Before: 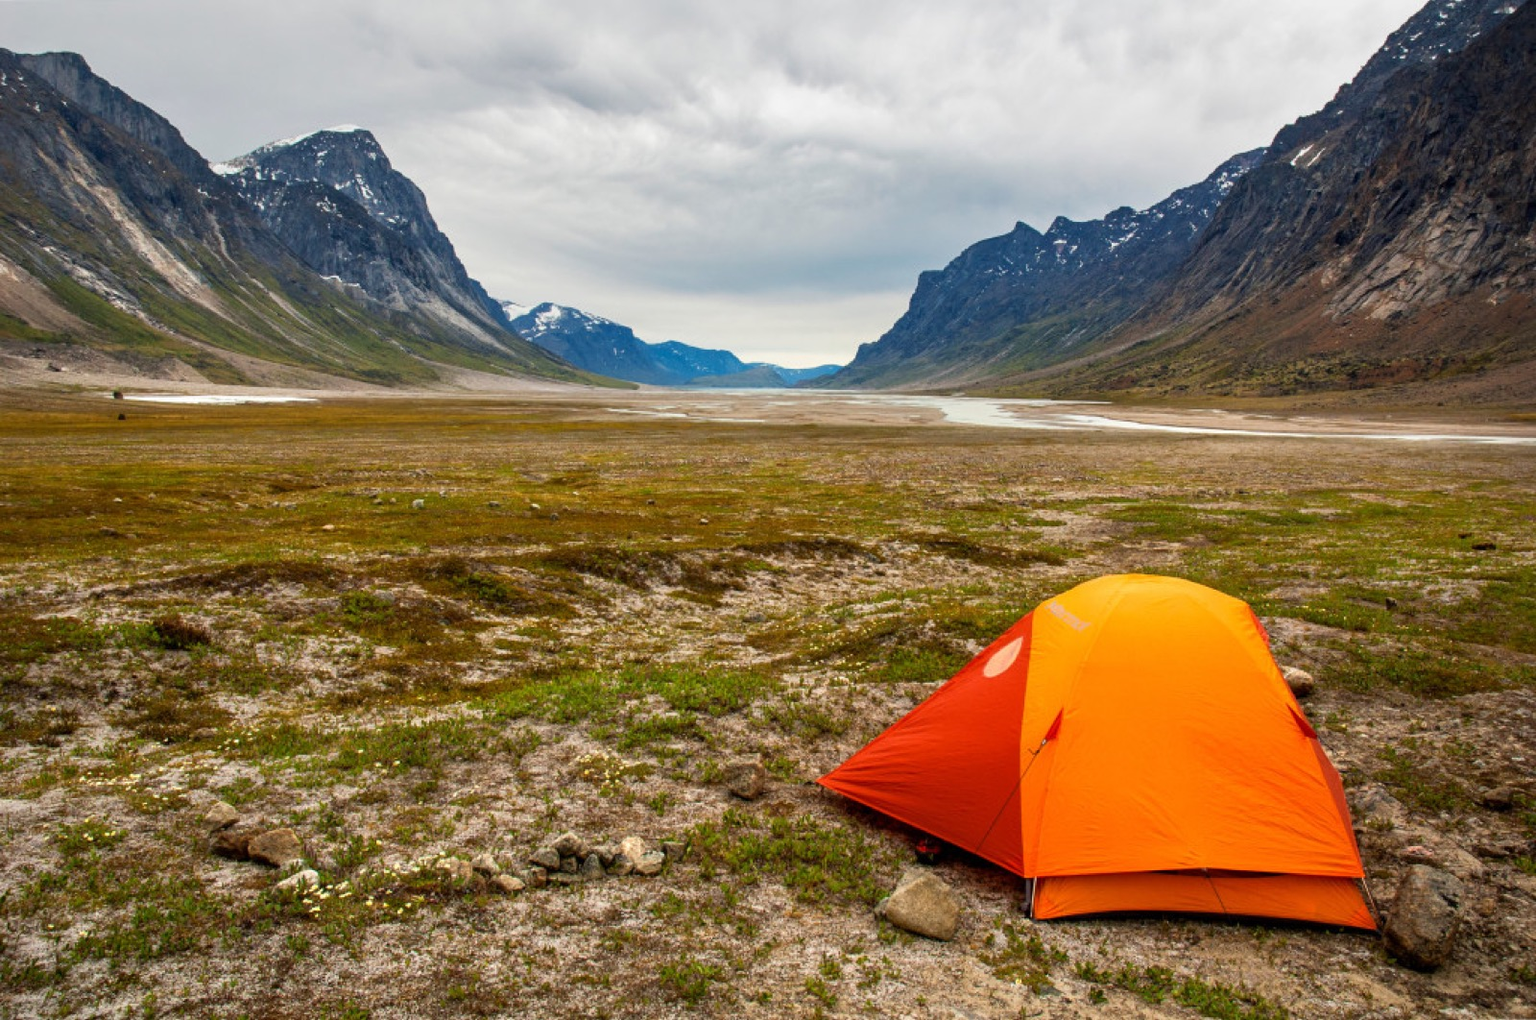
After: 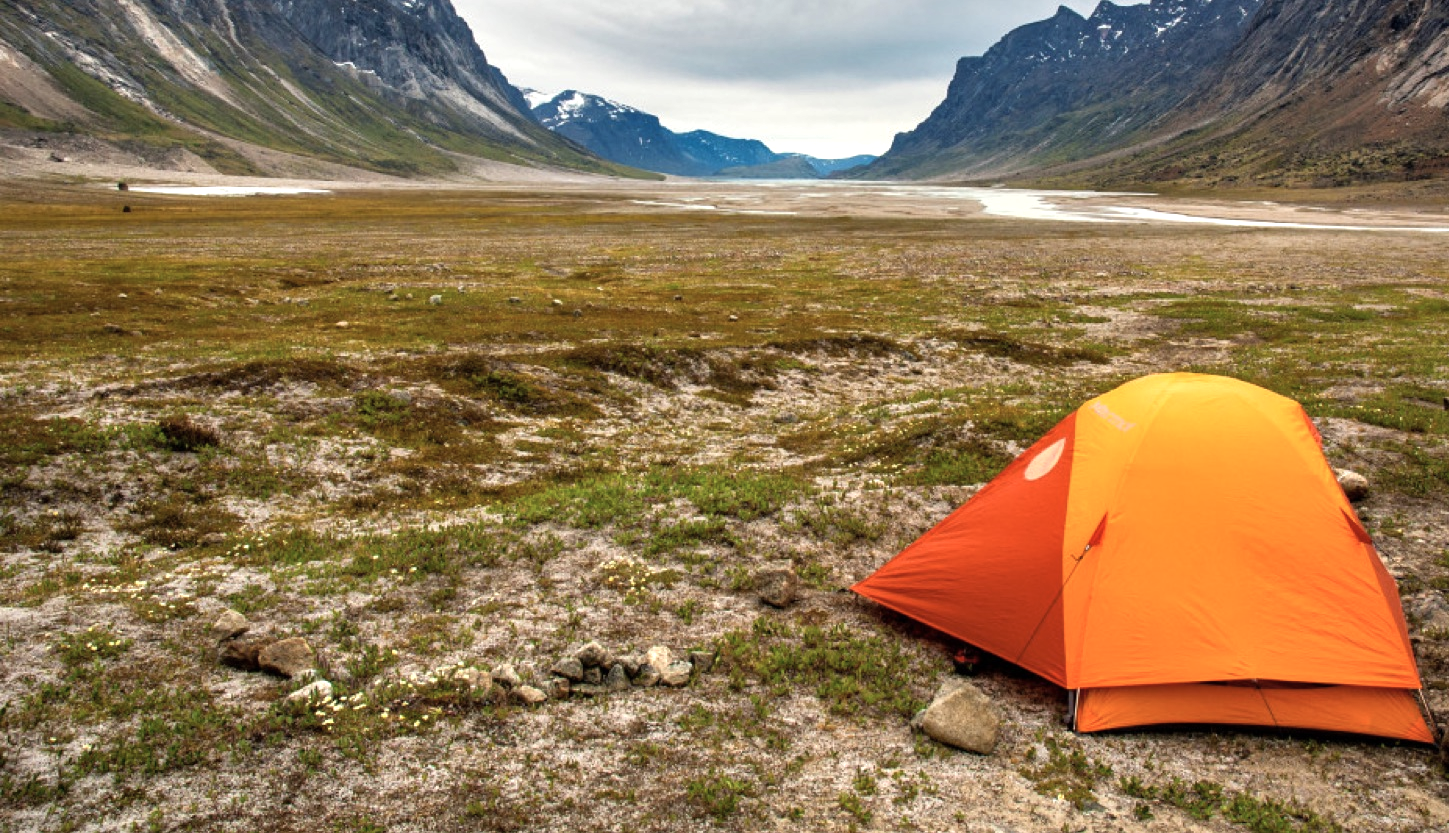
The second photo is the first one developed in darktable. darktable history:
tone equalizer: -8 EV -0.45 EV, -7 EV -0.391 EV, -6 EV -0.297 EV, -5 EV -0.235 EV, -3 EV 0.207 EV, -2 EV 0.312 EV, -1 EV 0.405 EV, +0 EV 0.408 EV
color correction: highlights b* 0.001, saturation 0.818
crop: top 21.203%, right 9.382%, bottom 0.286%
shadows and highlights: low approximation 0.01, soften with gaussian
